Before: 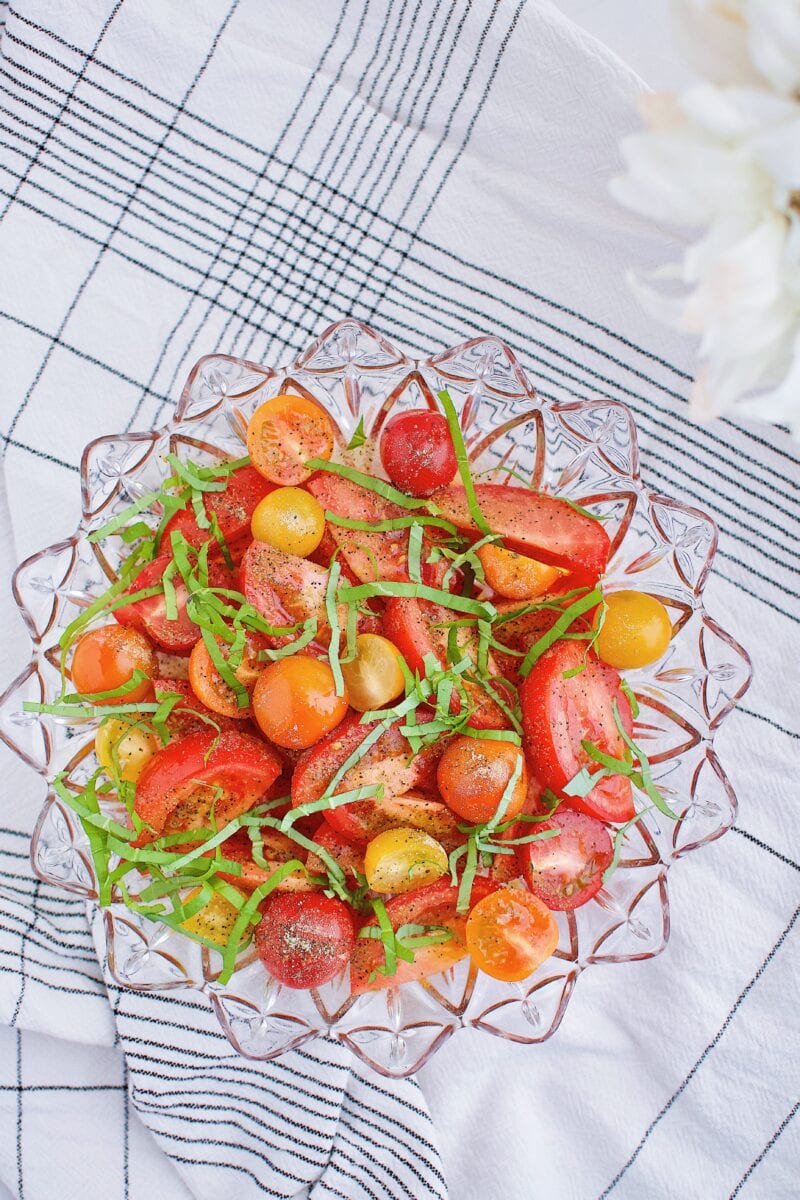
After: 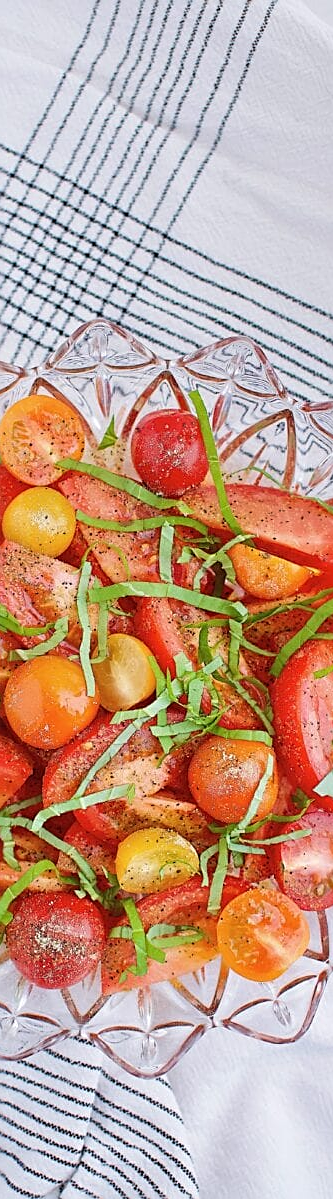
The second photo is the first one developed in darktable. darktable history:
crop: left 31.229%, right 27.105%
sharpen: on, module defaults
